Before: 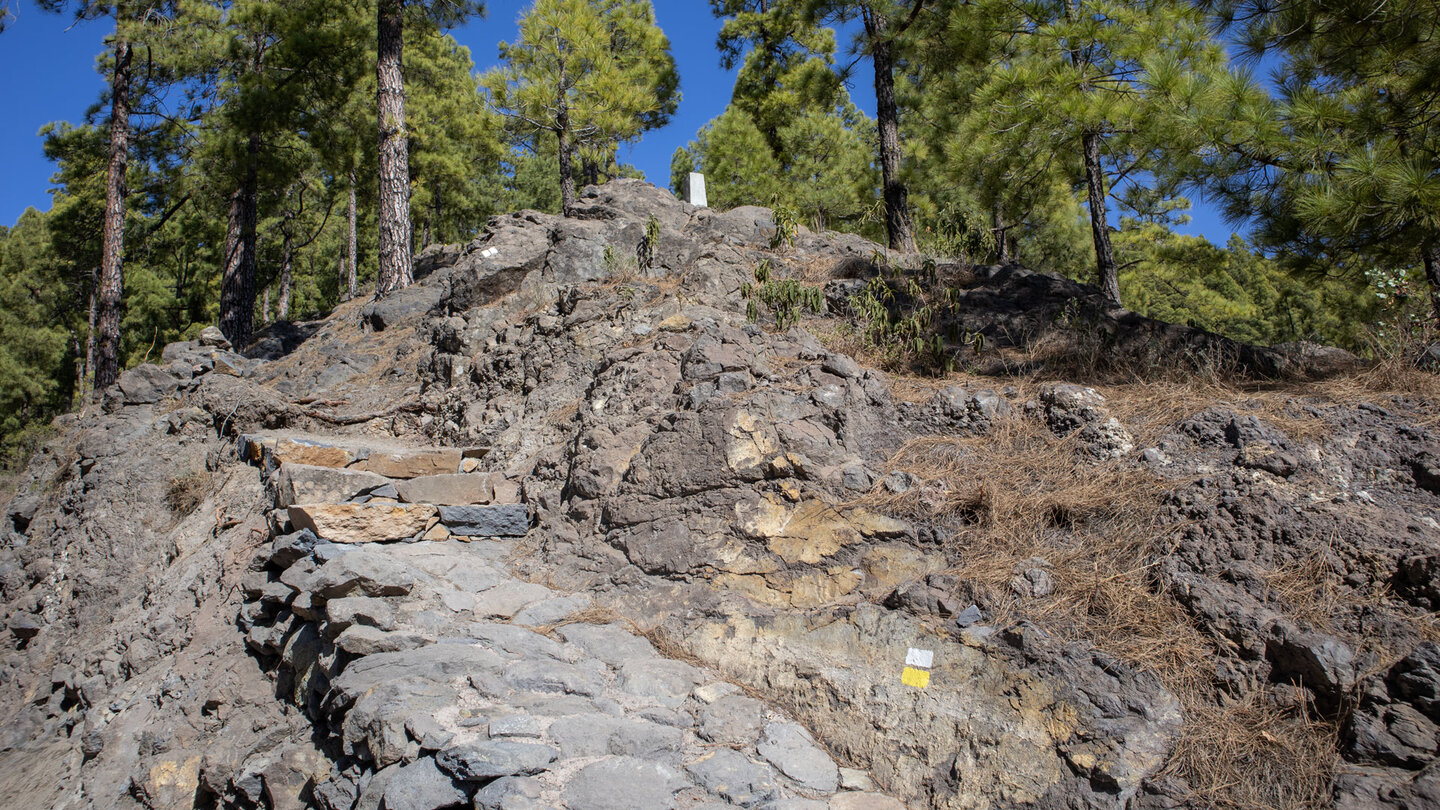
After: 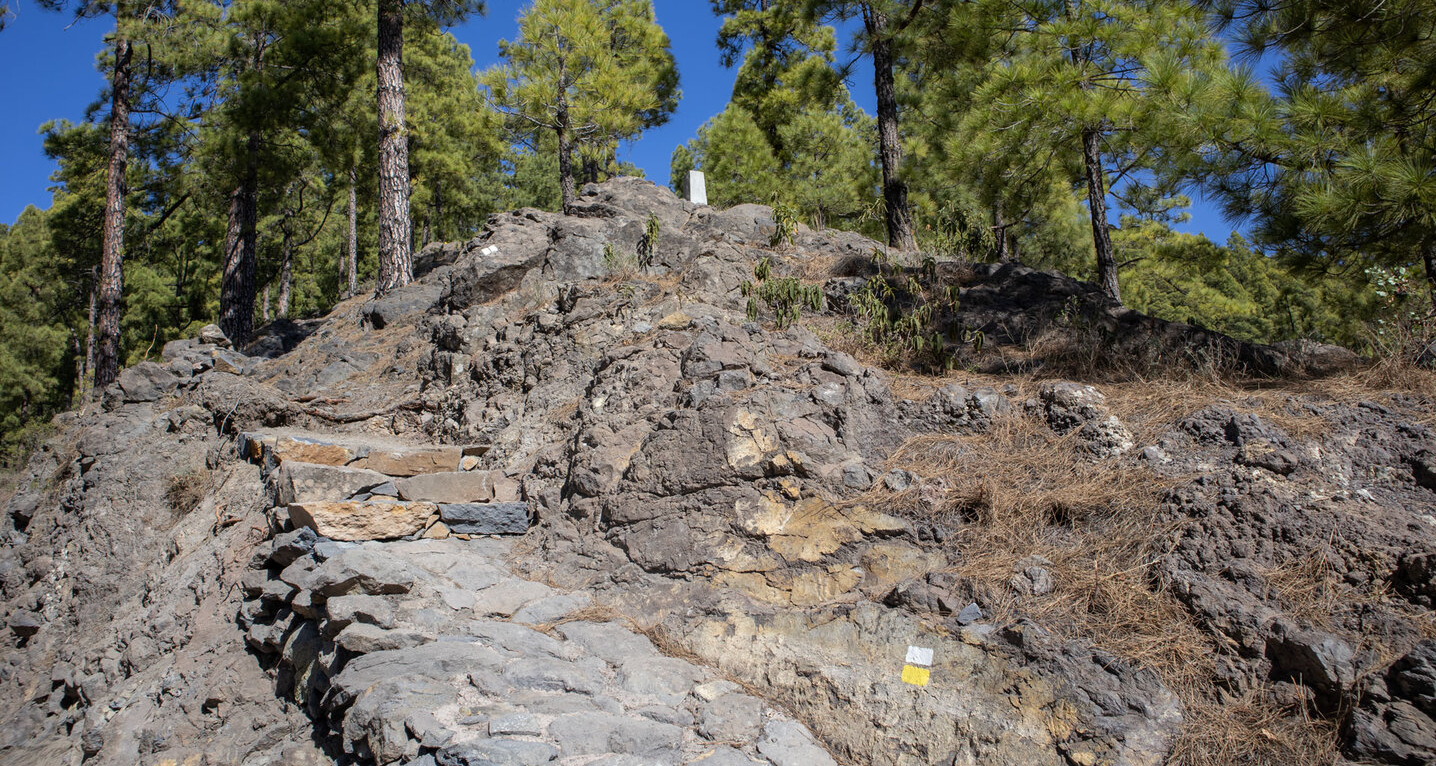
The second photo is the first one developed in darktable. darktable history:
crop: top 0.3%, right 0.258%, bottom 5.056%
